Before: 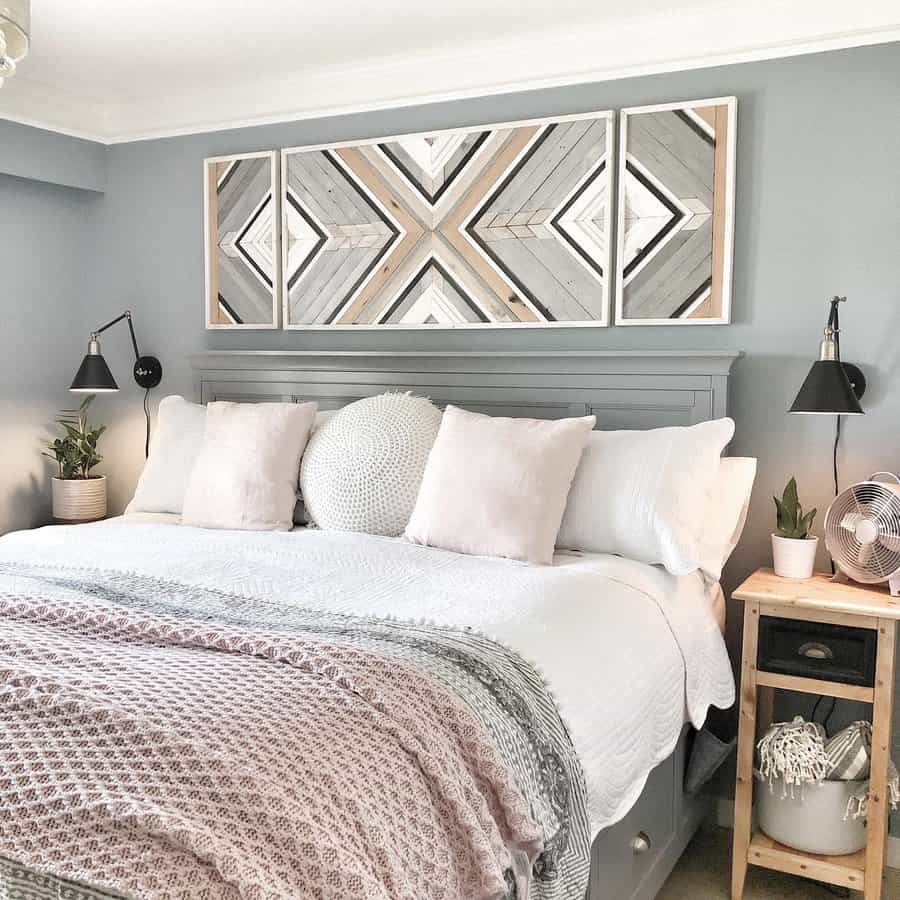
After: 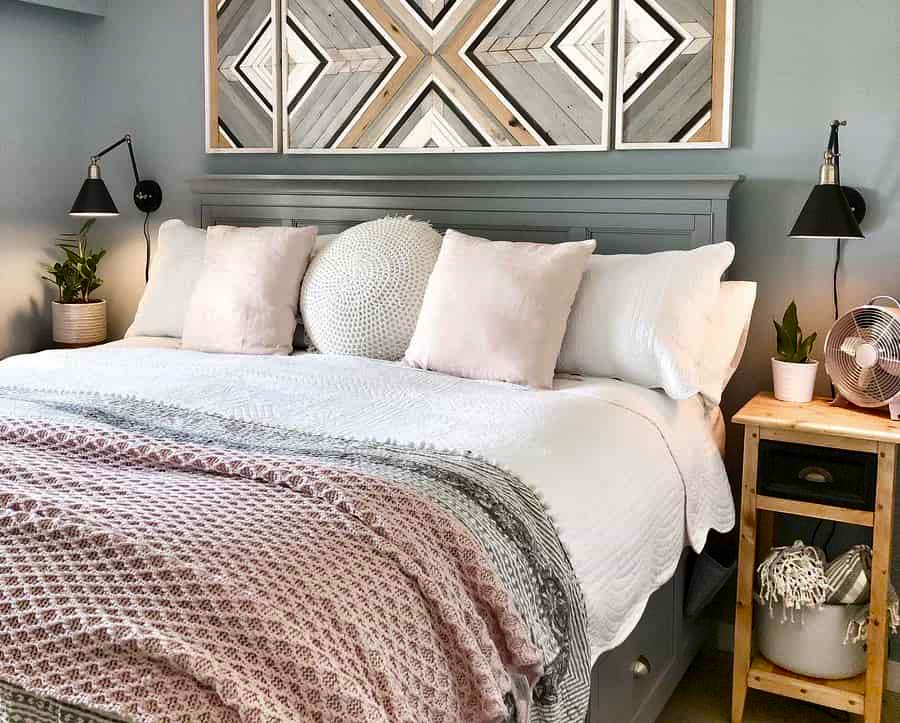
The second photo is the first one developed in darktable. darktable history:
color balance rgb: perceptual saturation grading › global saturation 30.543%, global vibrance 21.442%
crop and rotate: top 19.631%
contrast brightness saturation: contrast 0.1, brightness -0.274, saturation 0.137
